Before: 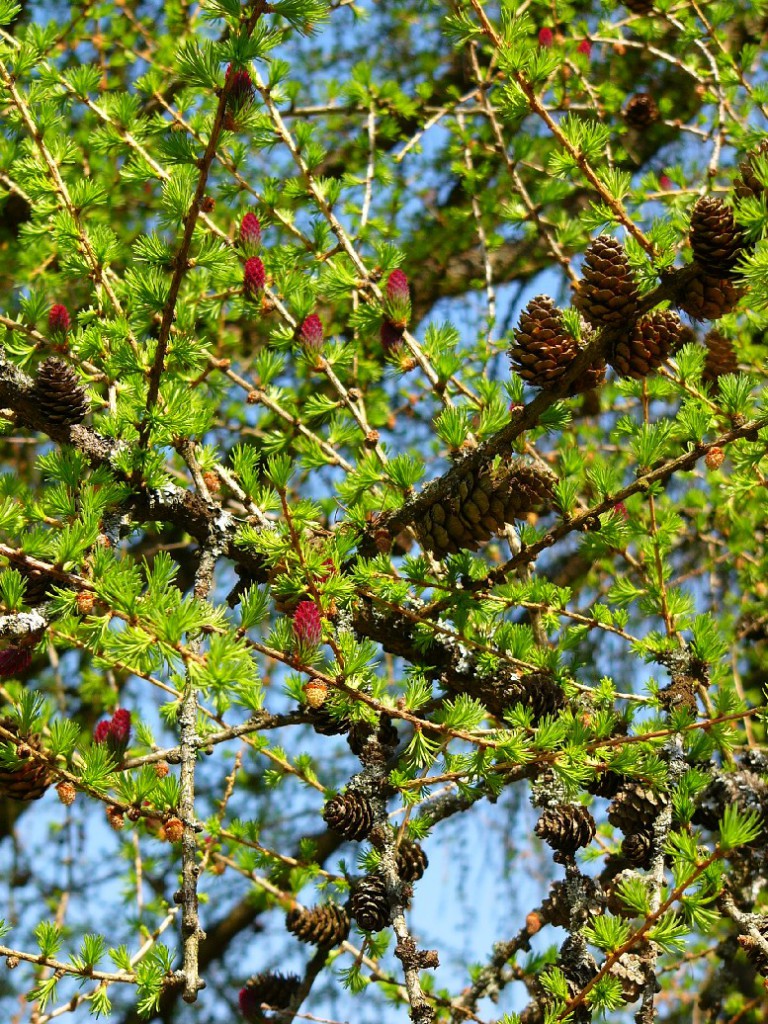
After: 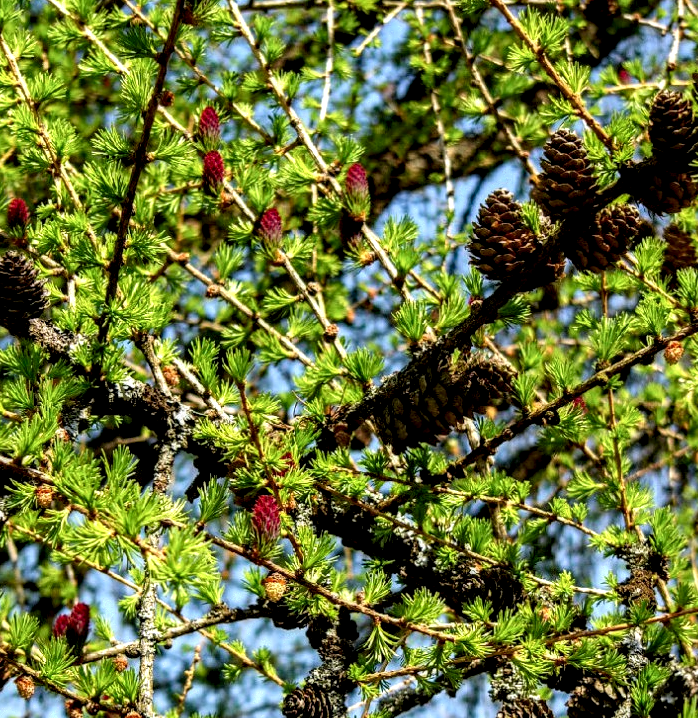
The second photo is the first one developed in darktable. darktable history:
filmic rgb: middle gray luminance 18.26%, black relative exposure -11.41 EV, white relative exposure 2.59 EV, target black luminance 0%, hardness 8.36, latitude 98.42%, contrast 1.084, shadows ↔ highlights balance 0.278%, iterations of high-quality reconstruction 0
crop: left 5.467%, top 10.371%, right 3.539%, bottom 19.454%
local contrast: highlights 18%, detail 186%
